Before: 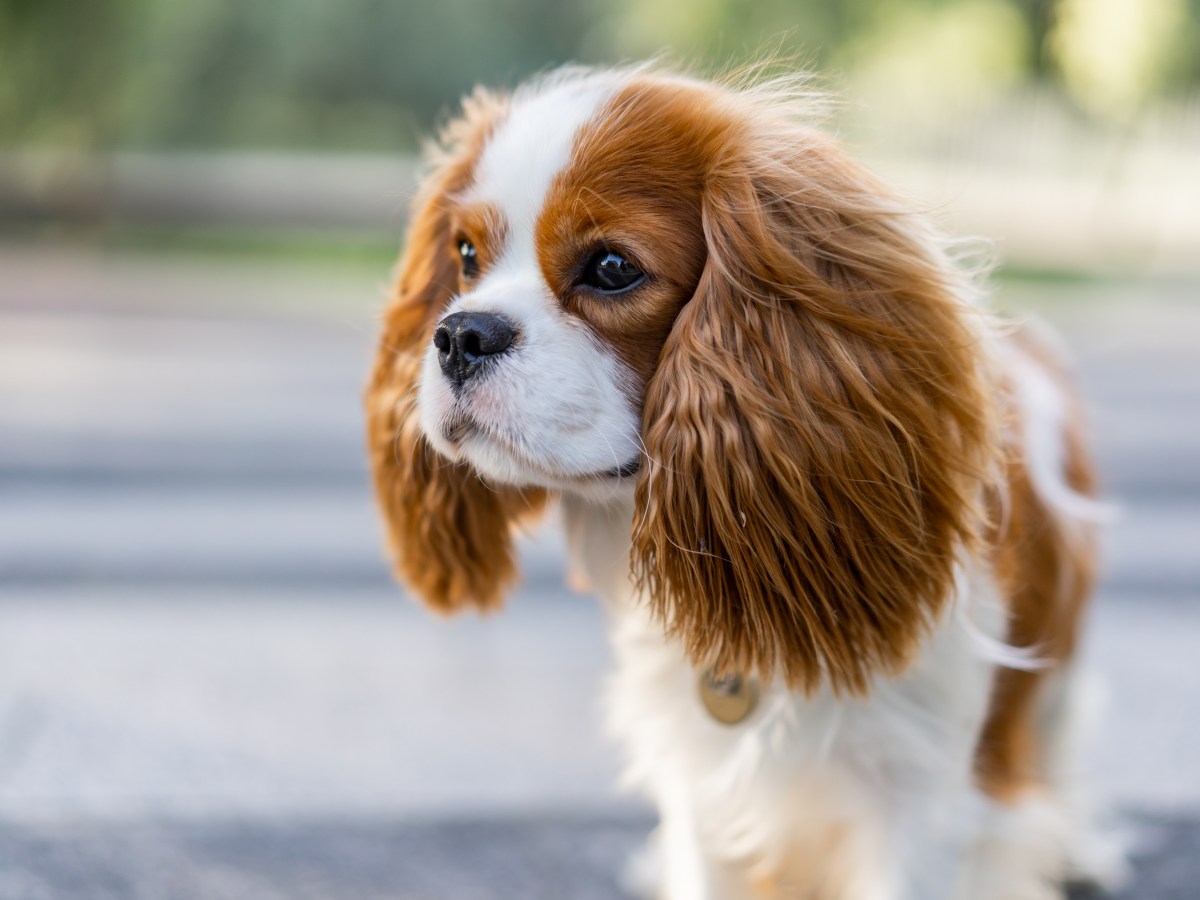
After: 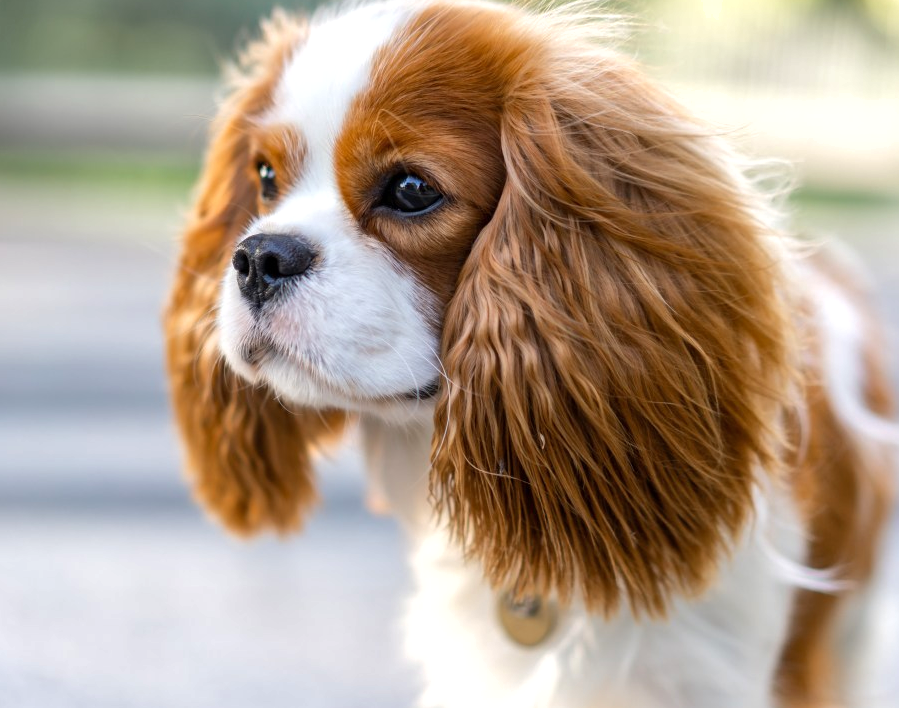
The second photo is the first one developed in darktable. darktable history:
exposure: exposure 0.152 EV, compensate highlight preservation false
crop: left 16.792%, top 8.688%, right 8.254%, bottom 12.637%
shadows and highlights: shadows 9.56, white point adjustment 0.971, highlights -39.63
levels: levels [0, 0.476, 0.951]
